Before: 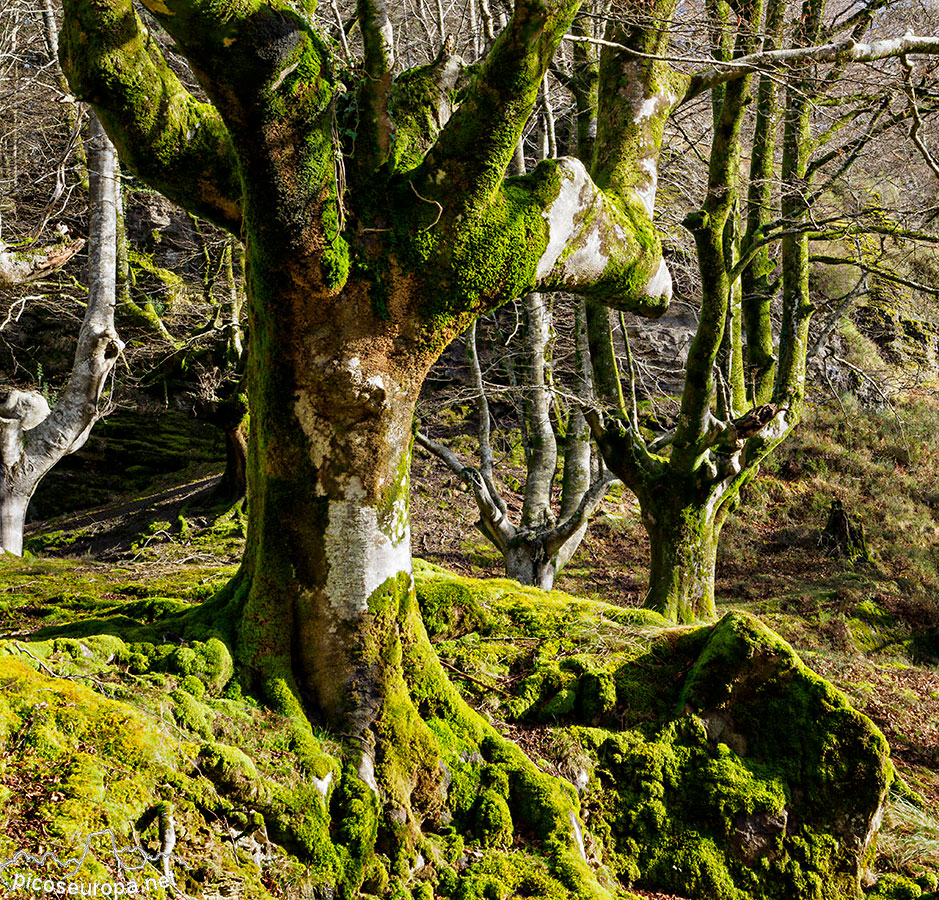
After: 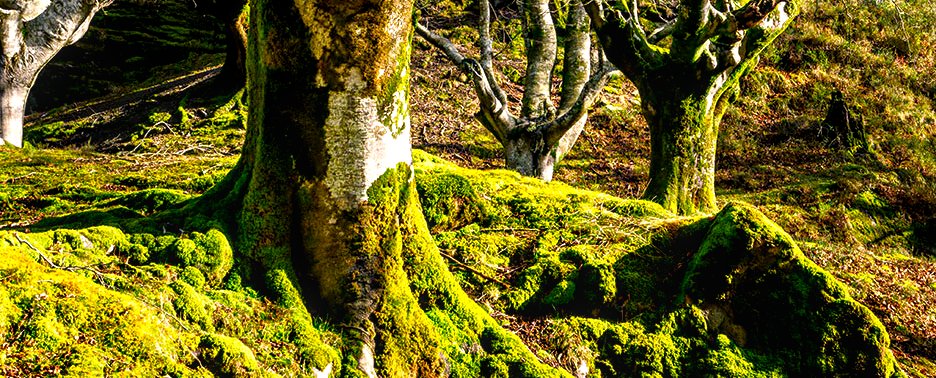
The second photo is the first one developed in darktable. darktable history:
color balance rgb: shadows lift › chroma 2%, shadows lift › hue 185.64°, power › luminance 1.48%, highlights gain › chroma 3%, highlights gain › hue 54.51°, global offset › luminance -0.4%, perceptual saturation grading › highlights -18.47%, perceptual saturation grading › mid-tones 6.62%, perceptual saturation grading › shadows 28.22%, perceptual brilliance grading › highlights 15.68%, perceptual brilliance grading › shadows -14.29%, global vibrance 25.96%, contrast 6.45%
crop: top 45.551%, bottom 12.262%
color correction: saturation 1.34
local contrast: on, module defaults
